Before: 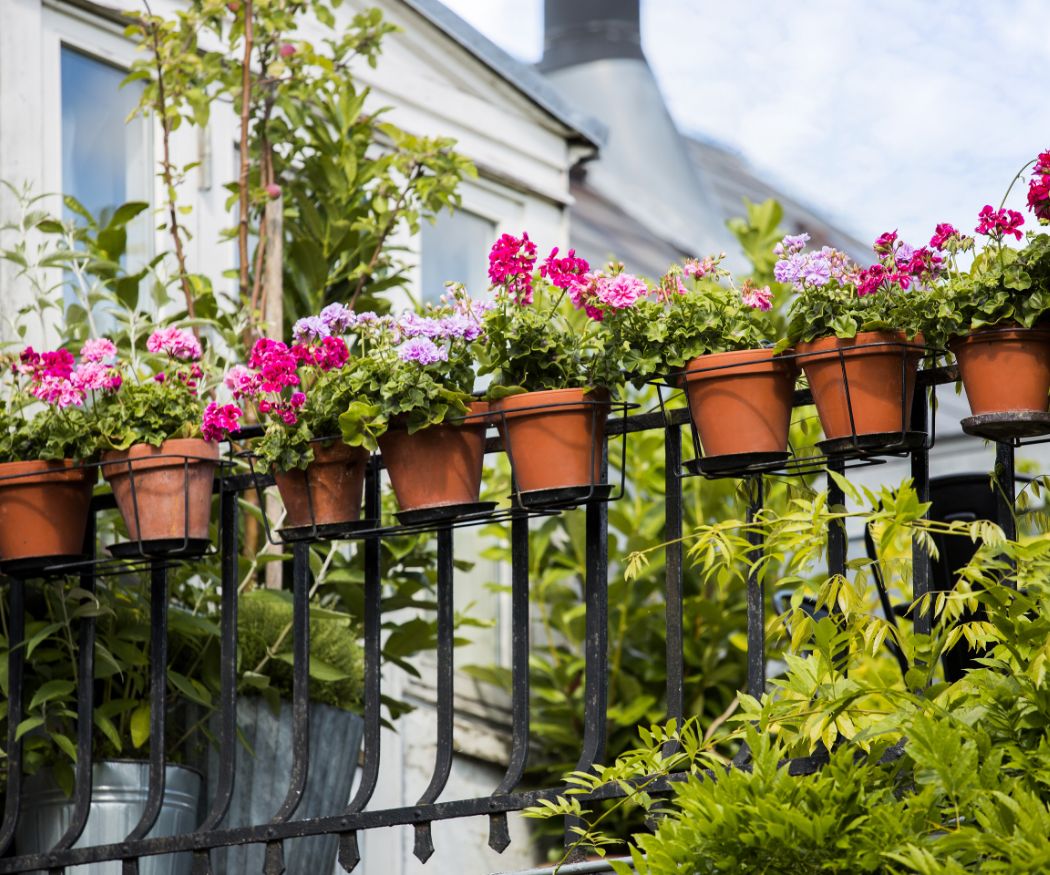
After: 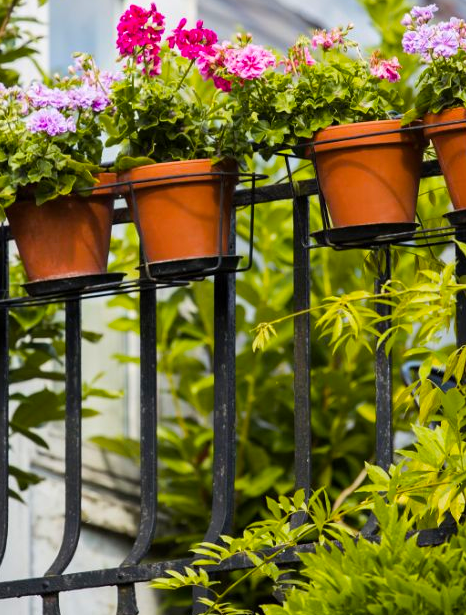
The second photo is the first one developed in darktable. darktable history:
color balance rgb: perceptual saturation grading › global saturation 20%, global vibrance 20%
crop: left 35.432%, top 26.233%, right 20.145%, bottom 3.432%
